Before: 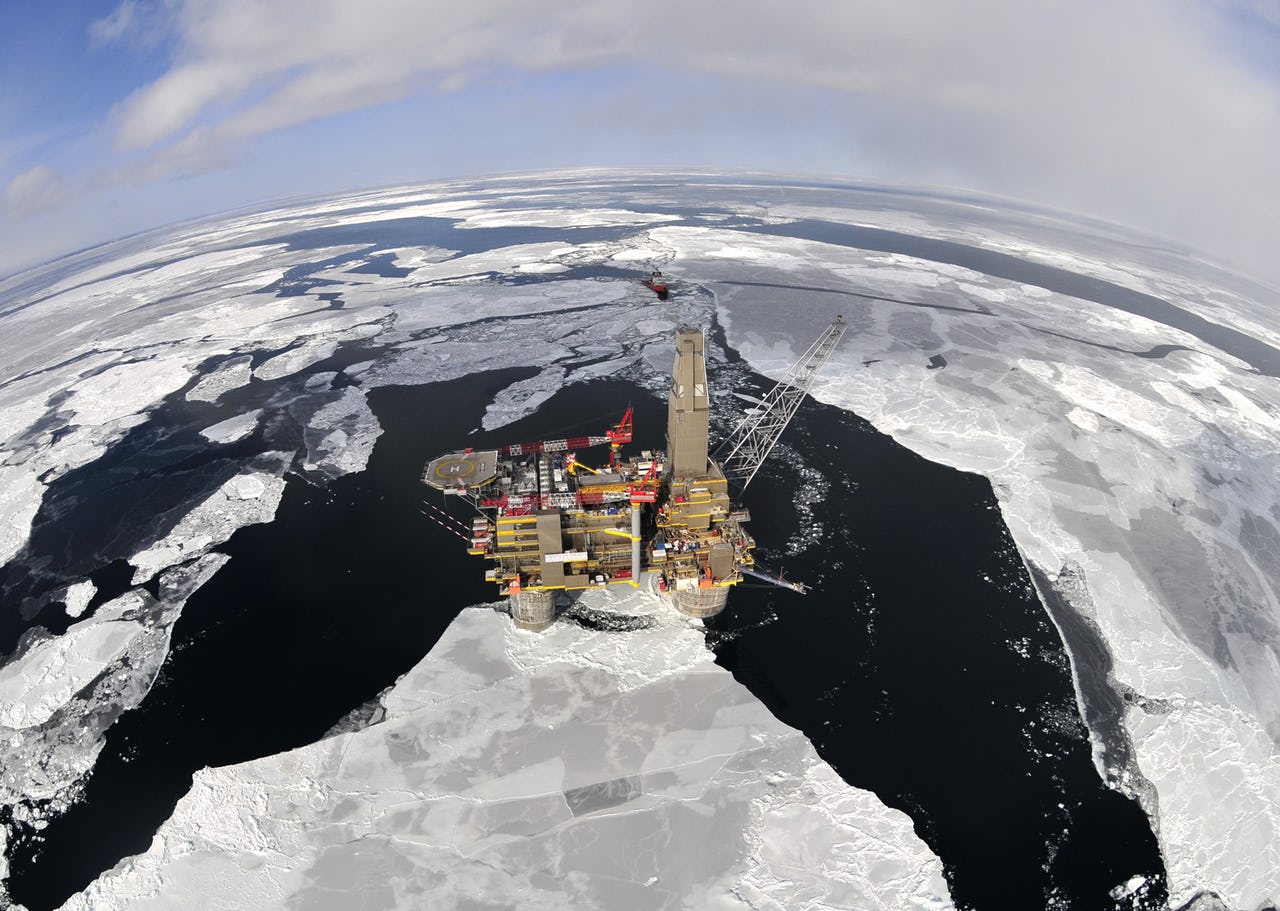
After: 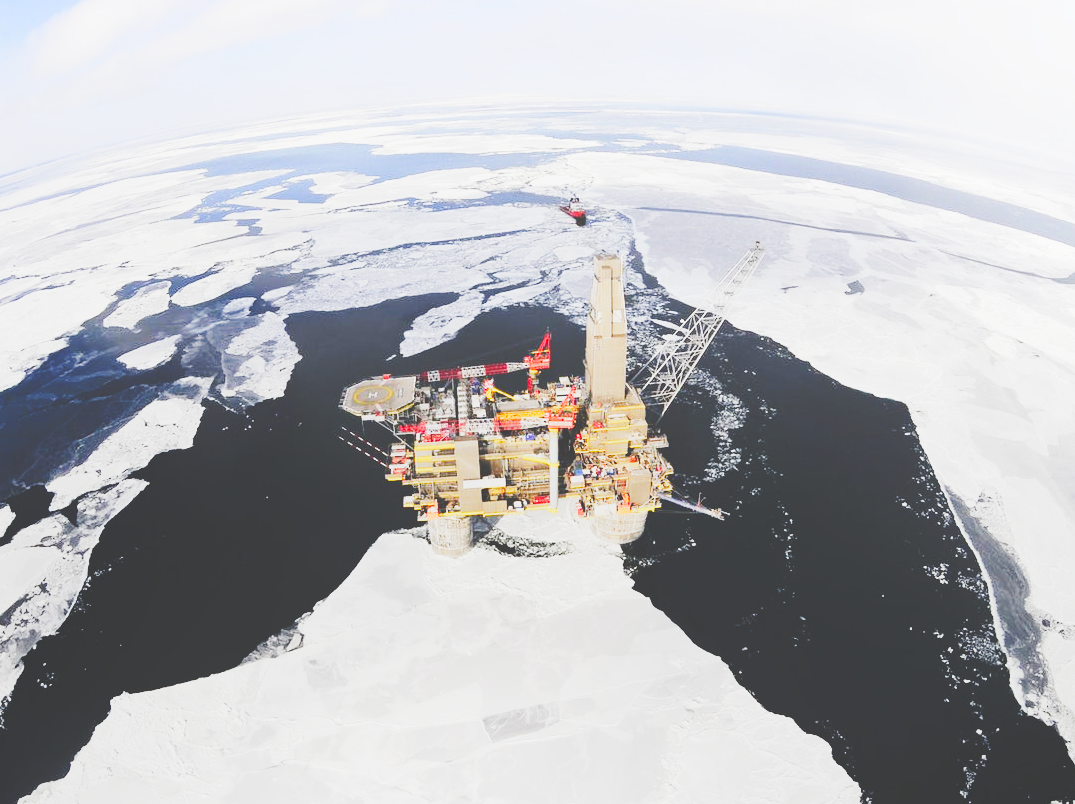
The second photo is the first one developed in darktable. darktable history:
base curve: curves: ch0 [(0, 0) (0.028, 0.03) (0.121, 0.232) (0.46, 0.748) (0.859, 0.968) (1, 1)], preserve colors none
local contrast: detail 70%
crop: left 6.446%, top 8.188%, right 9.538%, bottom 3.548%
exposure: black level correction 0, exposure 0.5 EV, compensate exposure bias true, compensate highlight preservation false
tone equalizer: on, module defaults
tone curve: curves: ch0 [(0, 0) (0.003, 0.117) (0.011, 0.125) (0.025, 0.133) (0.044, 0.144) (0.069, 0.152) (0.1, 0.167) (0.136, 0.186) (0.177, 0.21) (0.224, 0.244) (0.277, 0.295) (0.335, 0.357) (0.399, 0.445) (0.468, 0.531) (0.543, 0.629) (0.623, 0.716) (0.709, 0.803) (0.801, 0.876) (0.898, 0.939) (1, 1)], preserve colors none
